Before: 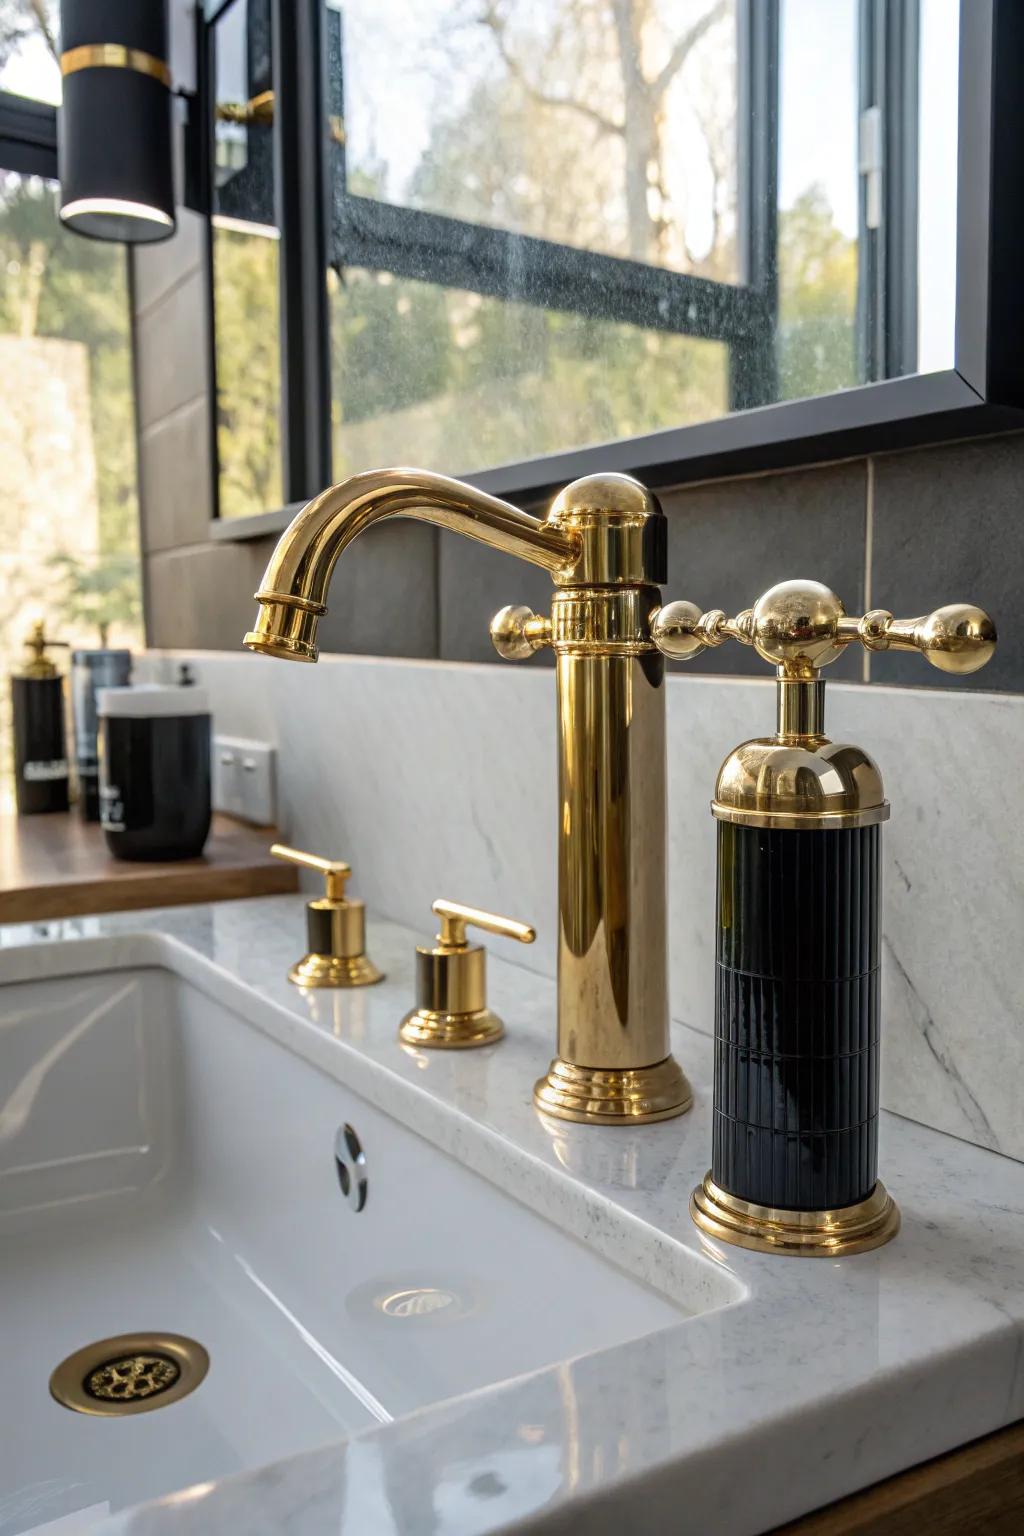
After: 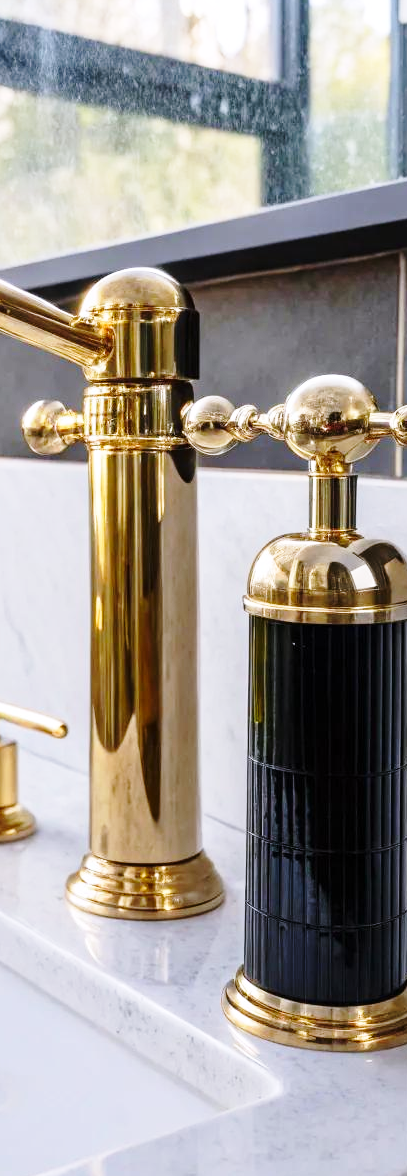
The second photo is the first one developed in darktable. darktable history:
crop: left 45.721%, top 13.393%, right 14.118%, bottom 10.01%
base curve: curves: ch0 [(0, 0) (0.028, 0.03) (0.121, 0.232) (0.46, 0.748) (0.859, 0.968) (1, 1)], preserve colors none
white balance: red 1.004, blue 1.096
